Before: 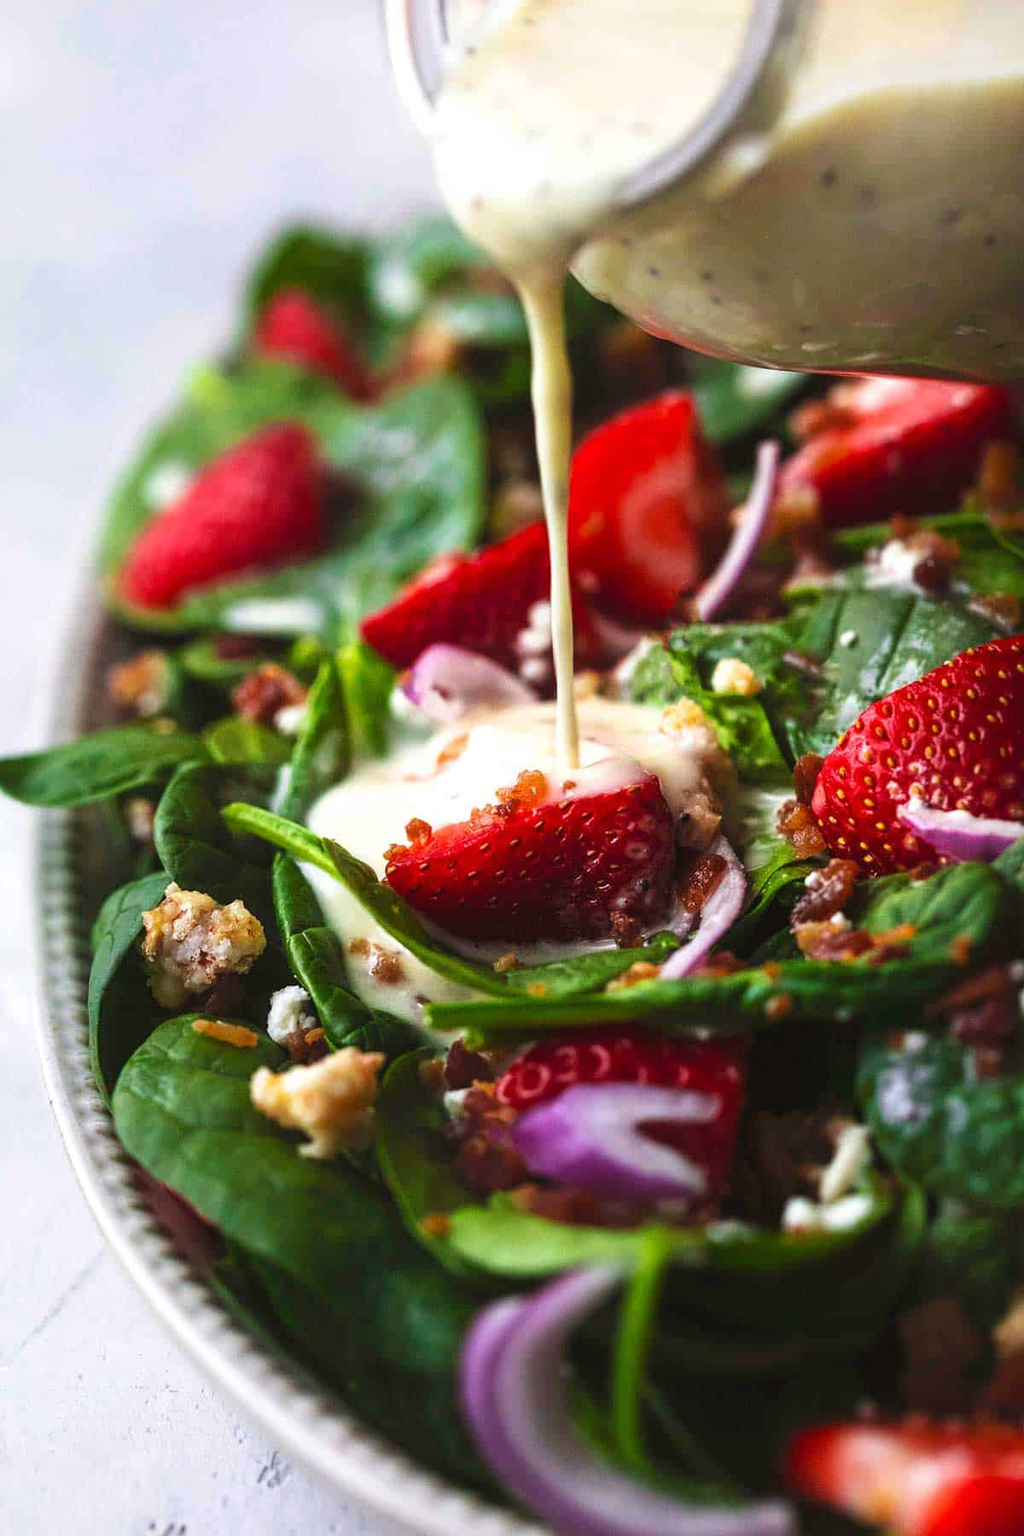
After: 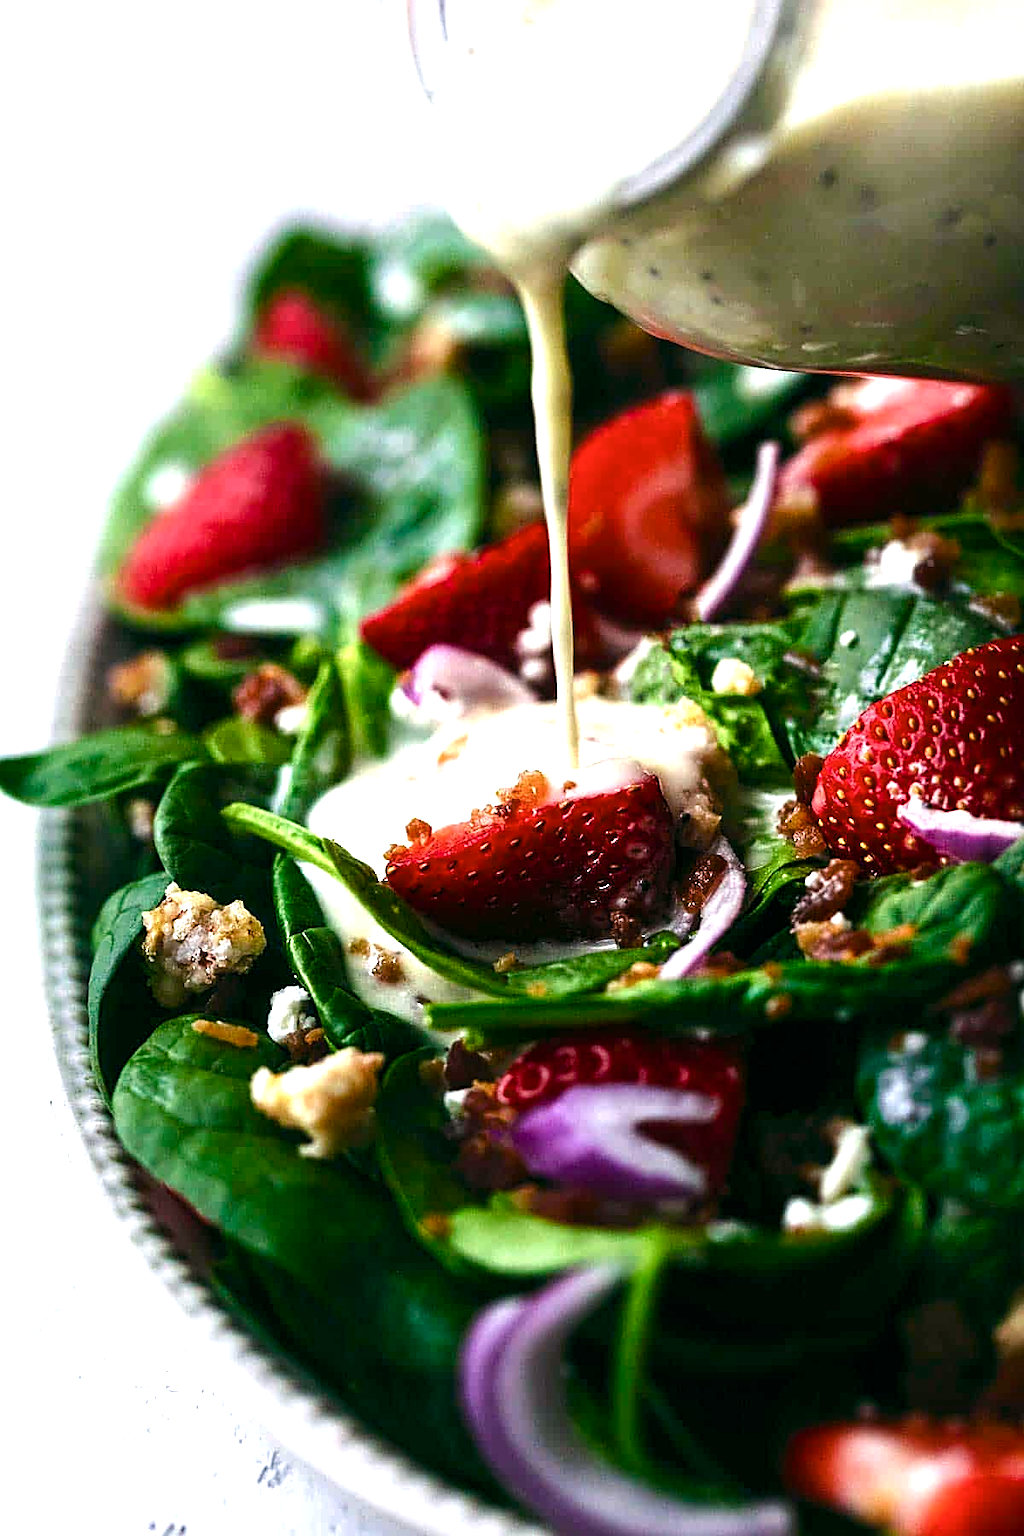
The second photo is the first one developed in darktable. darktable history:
sharpen: amount 0.493
color balance rgb: power › luminance -7.827%, power › chroma 1.114%, power › hue 217.51°, global offset › luminance -0.336%, global offset › chroma 0.118%, global offset › hue 162.77°, perceptual saturation grading › global saturation 20%, perceptual saturation grading › highlights -49.172%, perceptual saturation grading › shadows 24.863%, perceptual brilliance grading › highlights 20.687%, perceptual brilliance grading › mid-tones 20.686%, perceptual brilliance grading › shadows -19.715%, global vibrance 20%
contrast brightness saturation: saturation -0.047
